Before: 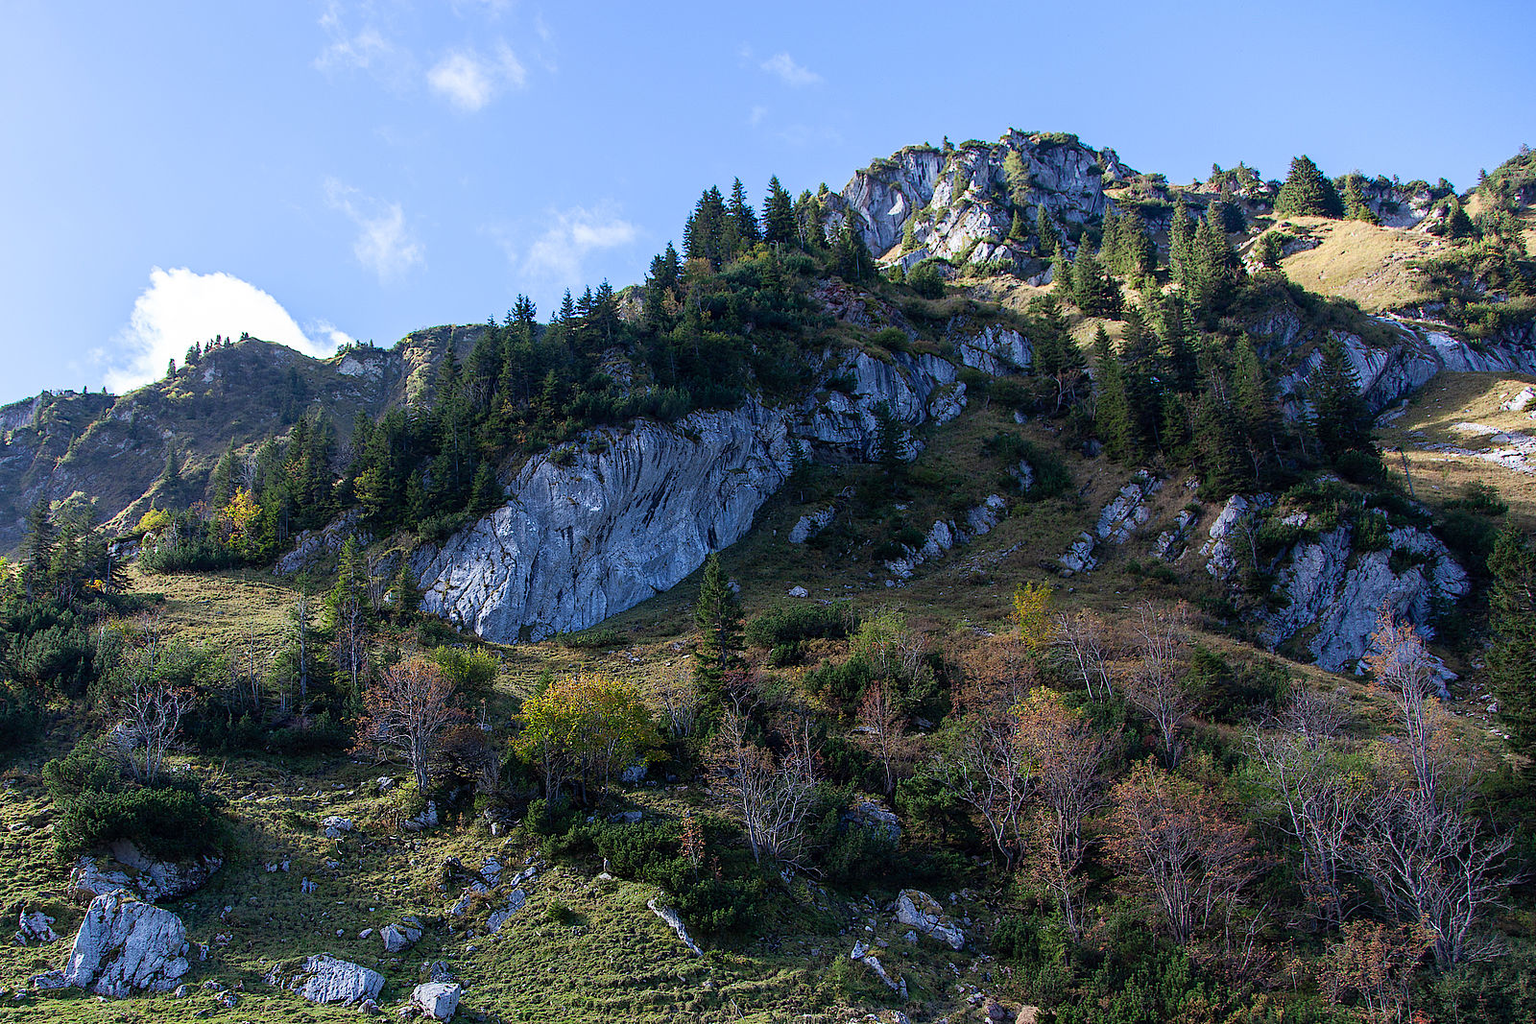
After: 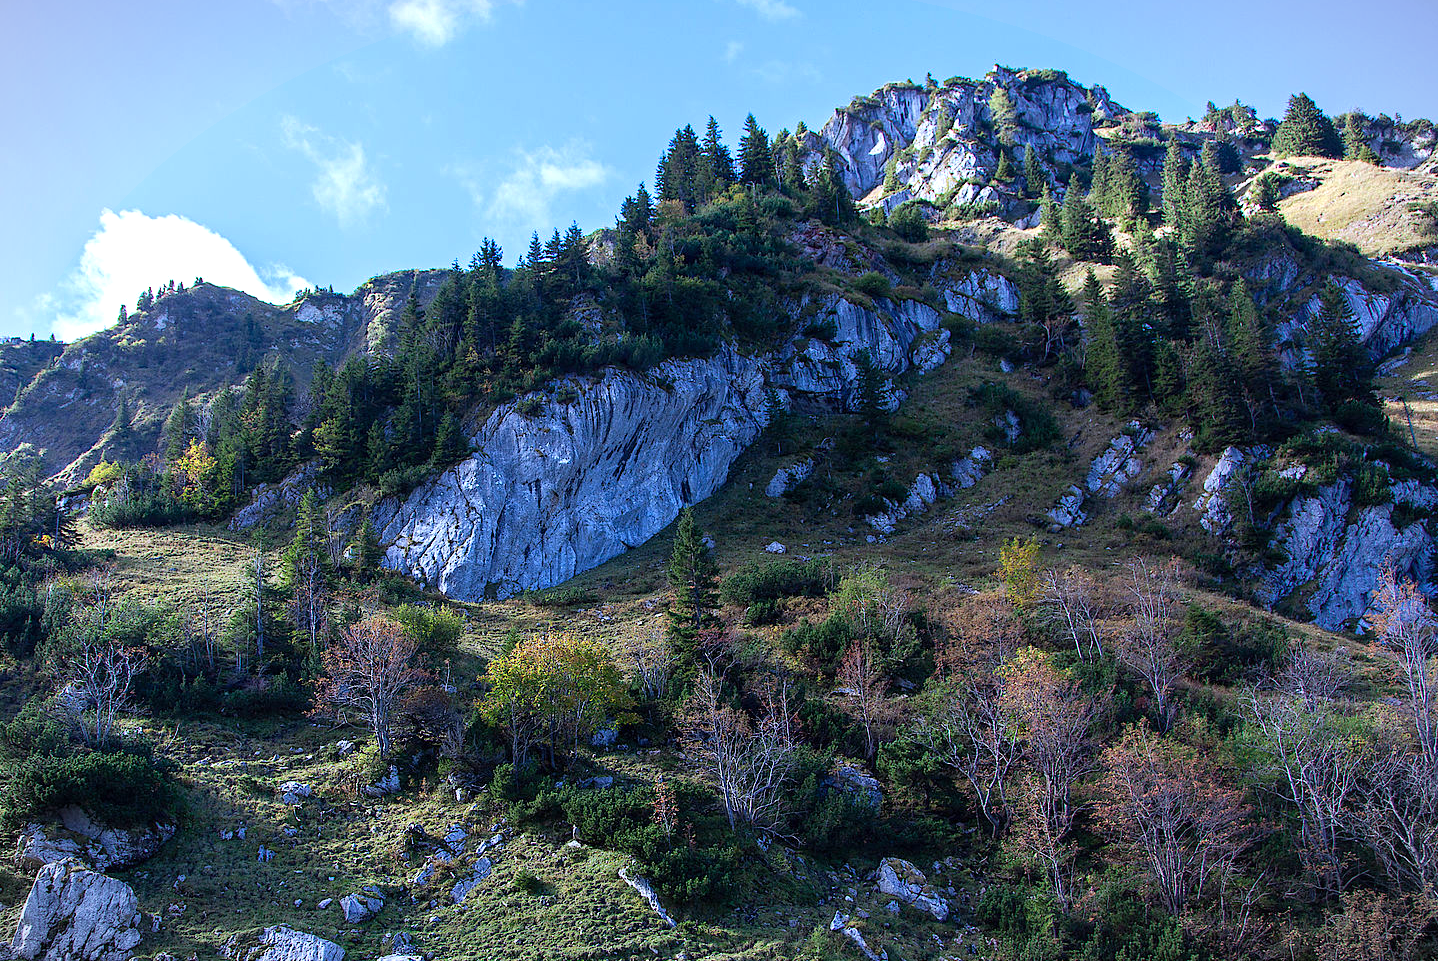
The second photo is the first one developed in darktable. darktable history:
crop: left 3.506%, top 6.502%, right 6.614%, bottom 3.344%
vignetting: fall-off start 100.53%, width/height ratio 1.31, unbound false
haze removal: compatibility mode true, adaptive false
exposure: exposure 0.376 EV, compensate highlight preservation false
color calibration: illuminant custom, x 0.372, y 0.382, temperature 4282.05 K
